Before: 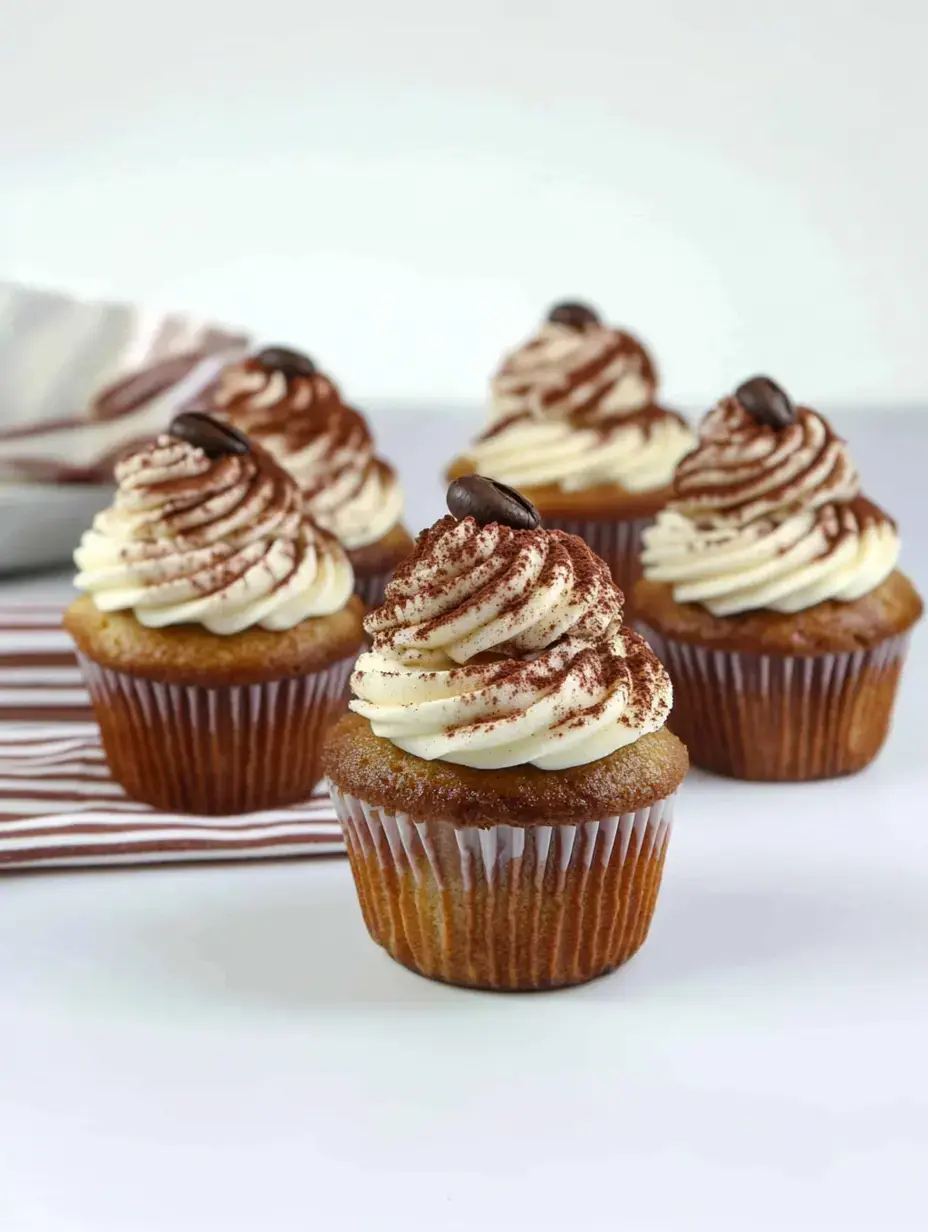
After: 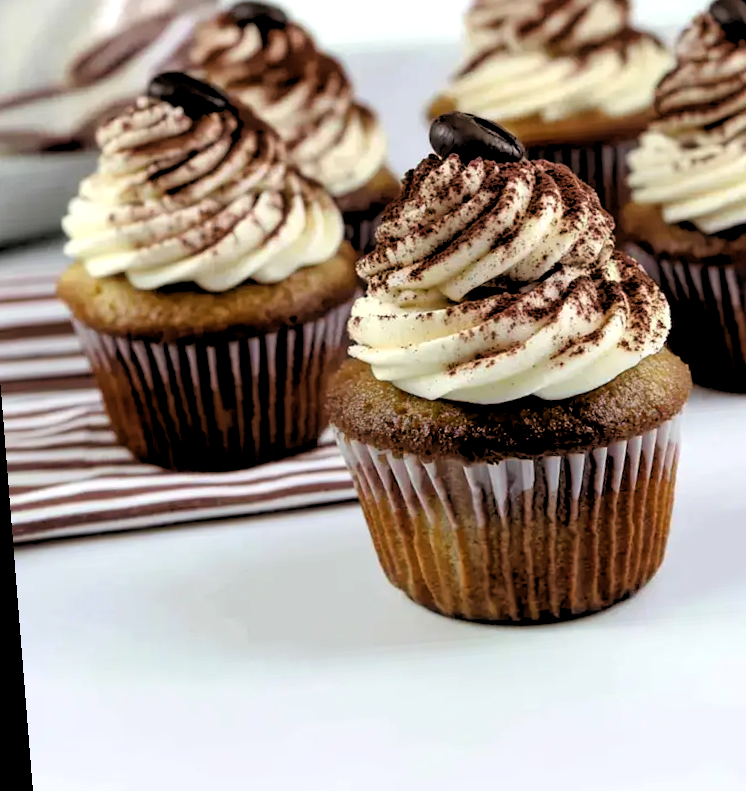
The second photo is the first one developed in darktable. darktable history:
rgb levels: levels [[0.034, 0.472, 0.904], [0, 0.5, 1], [0, 0.5, 1]]
crop: top 26.531%, right 17.959%
rotate and perspective: rotation -4.57°, crop left 0.054, crop right 0.944, crop top 0.087, crop bottom 0.914
color balance rgb: global vibrance 10%
